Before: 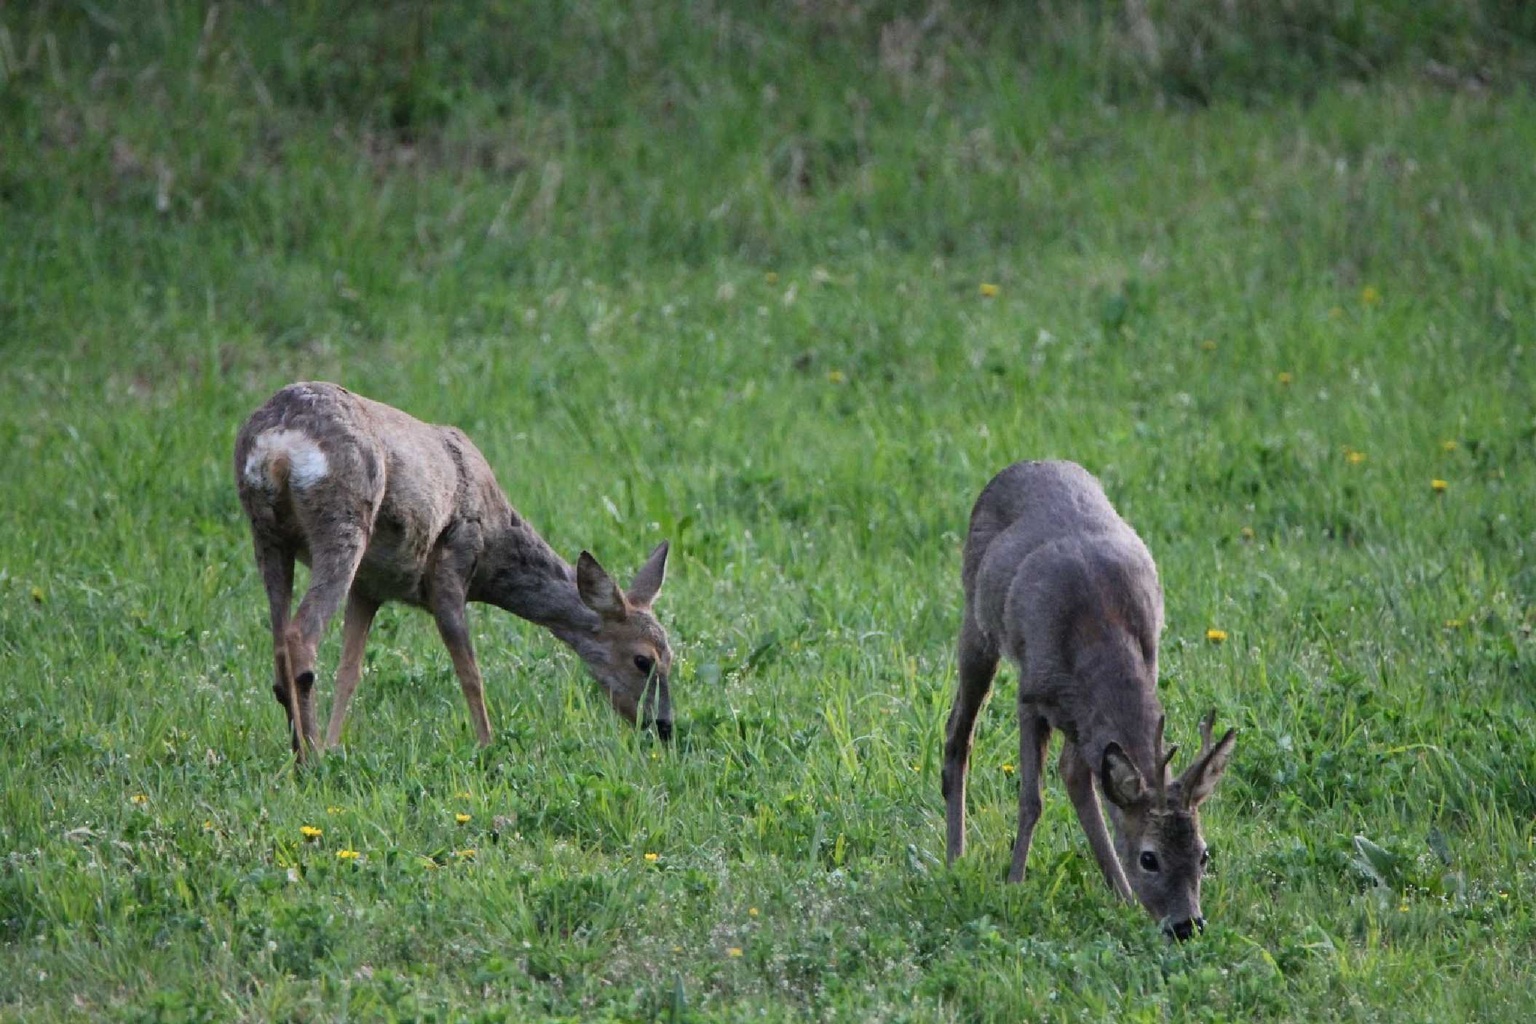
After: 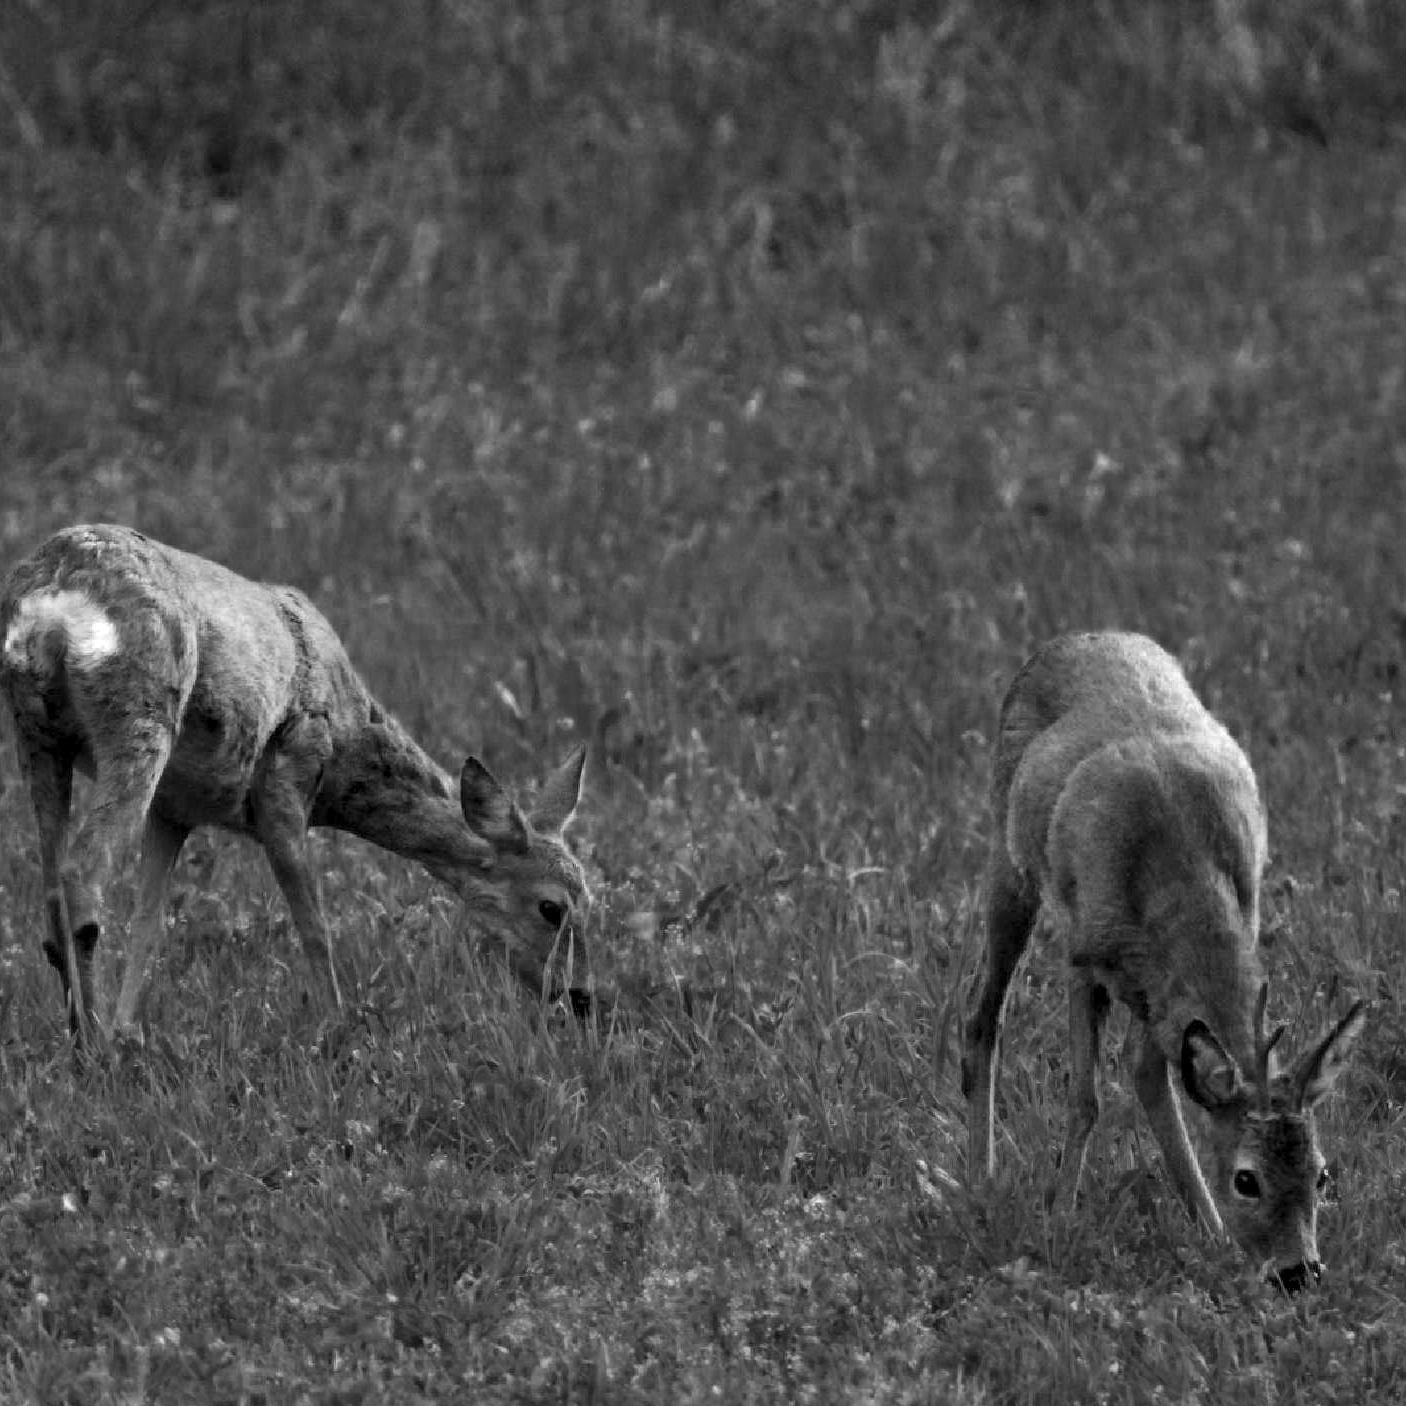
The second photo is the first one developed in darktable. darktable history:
color zones: curves: ch0 [(0.287, 0.048) (0.493, 0.484) (0.737, 0.816)]; ch1 [(0, 0) (0.143, 0) (0.286, 0) (0.429, 0) (0.571, 0) (0.714, 0) (0.857, 0)]
local contrast: shadows 94%
crop and rotate: left 15.754%, right 17.579%
